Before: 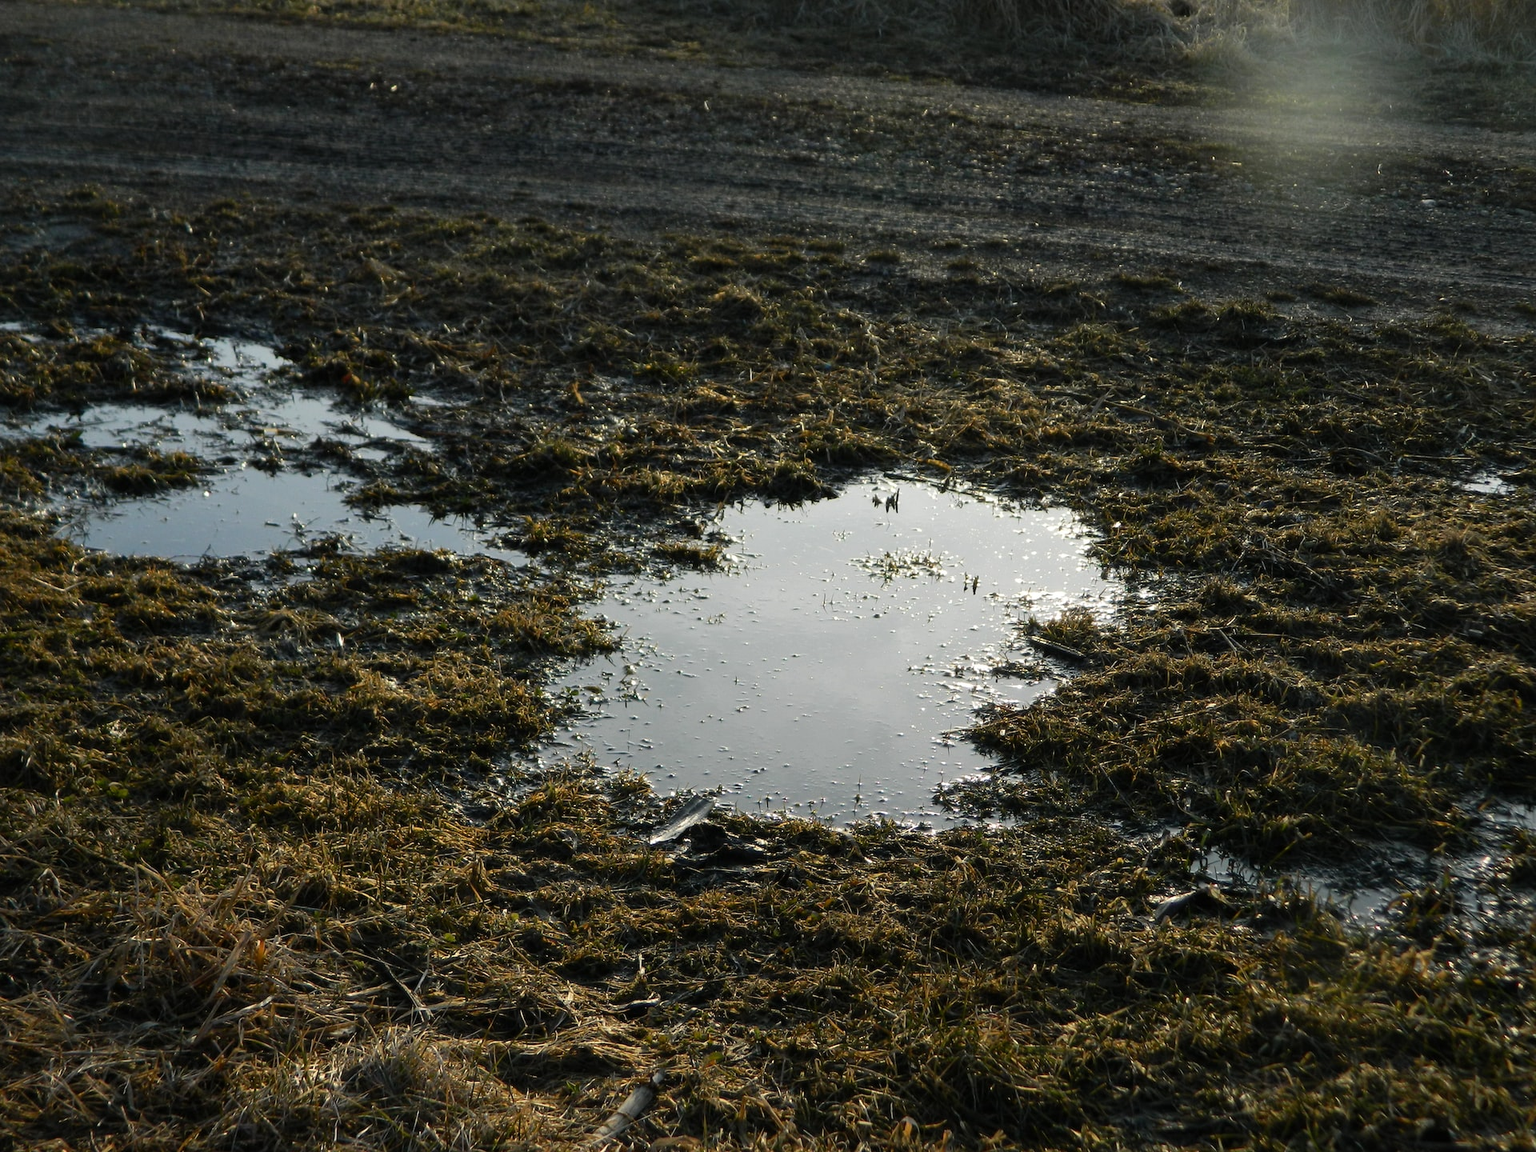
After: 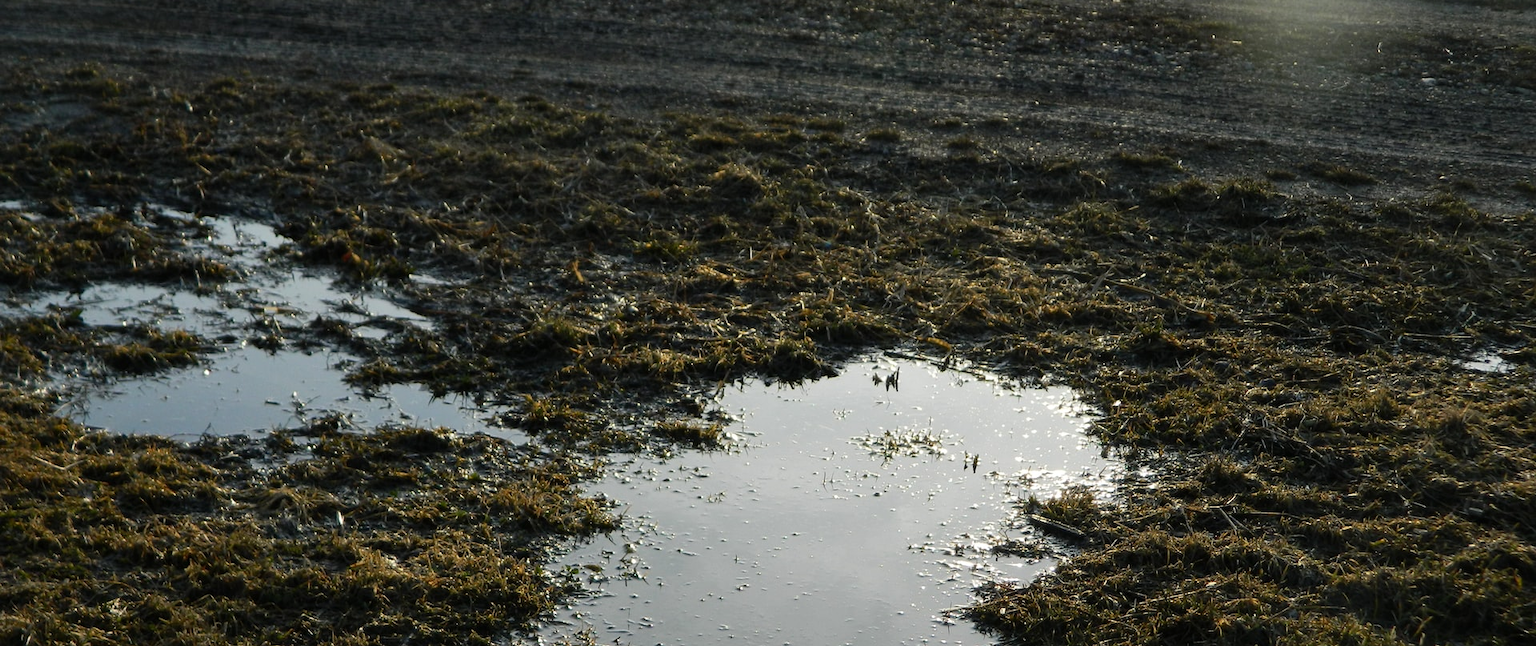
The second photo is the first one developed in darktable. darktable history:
crop and rotate: top 10.605%, bottom 33.274%
color balance: on, module defaults
